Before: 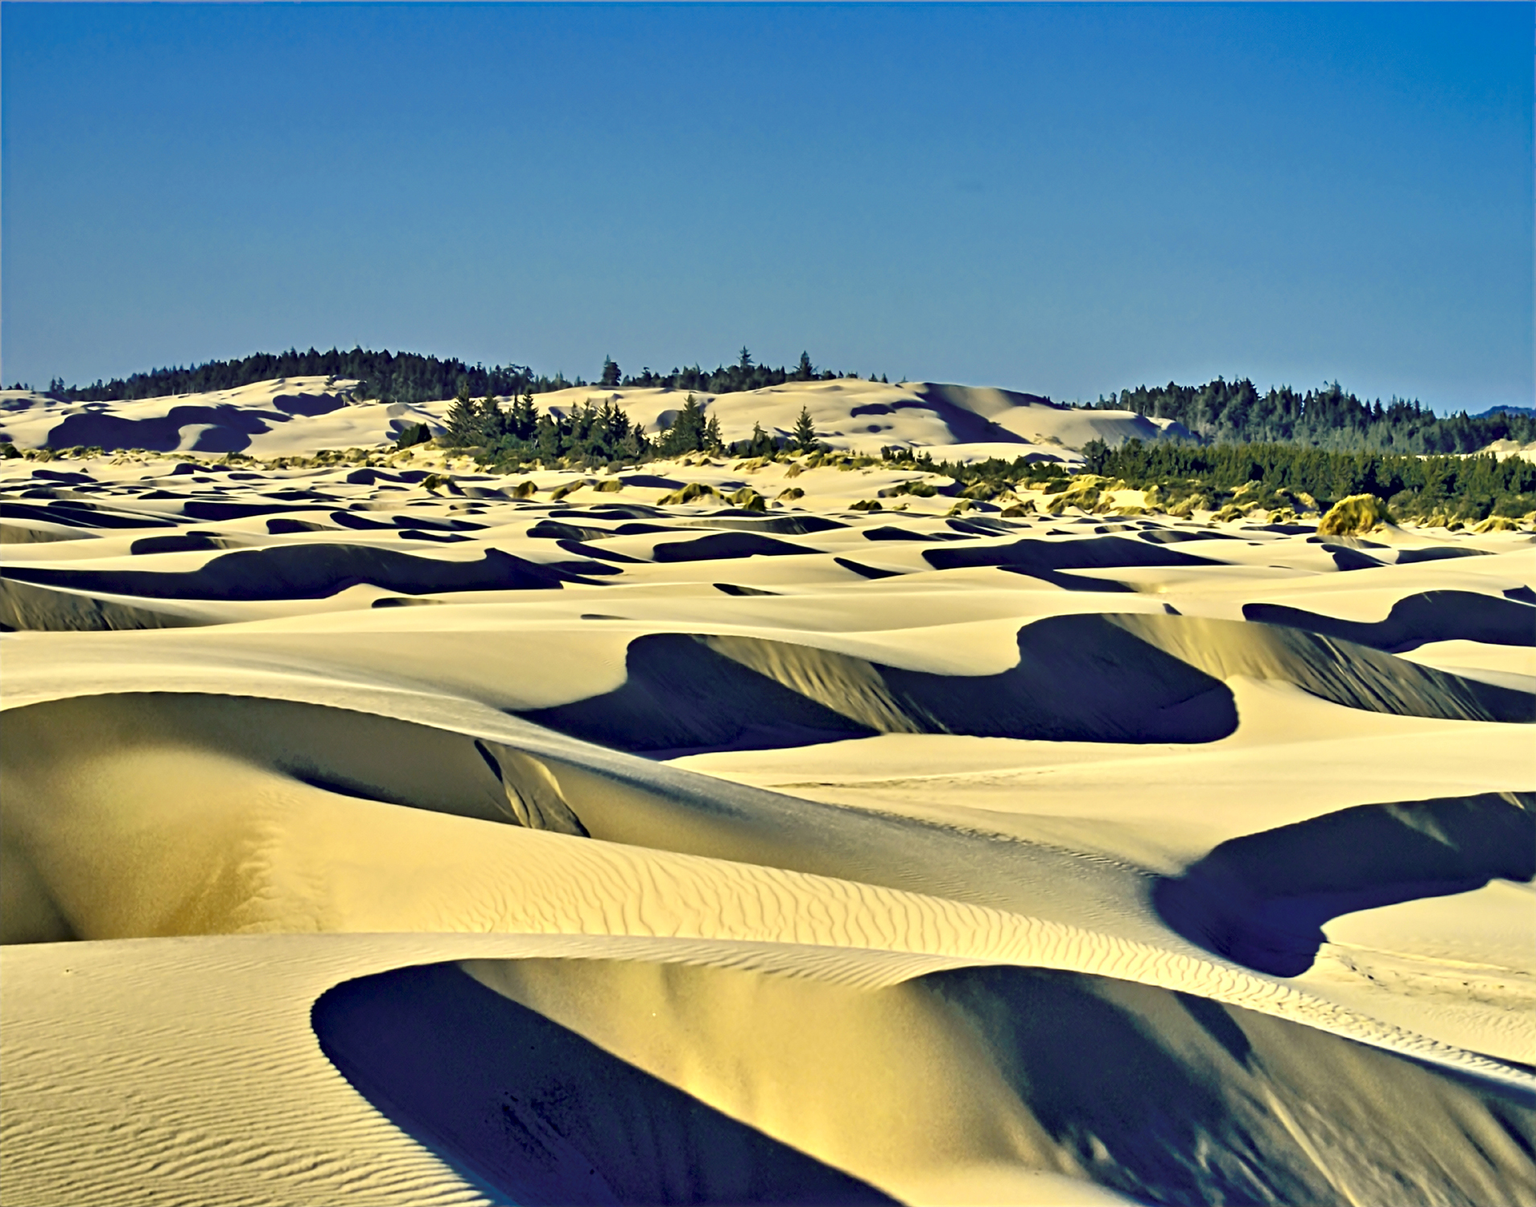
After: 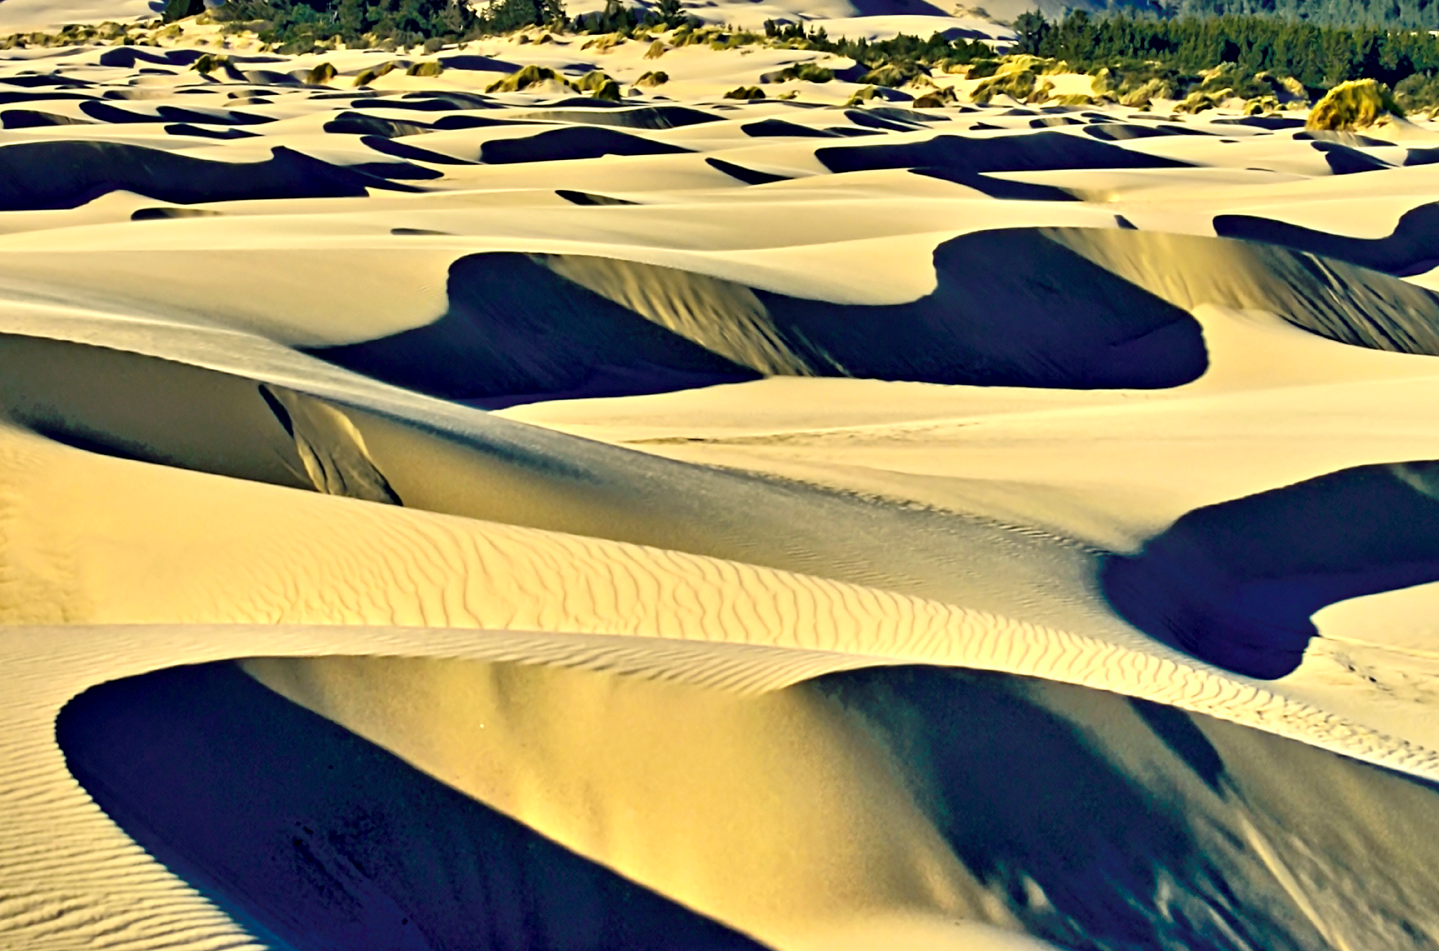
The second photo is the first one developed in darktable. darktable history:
crop and rotate: left 17.38%, top 35.678%, right 7.195%, bottom 0.887%
